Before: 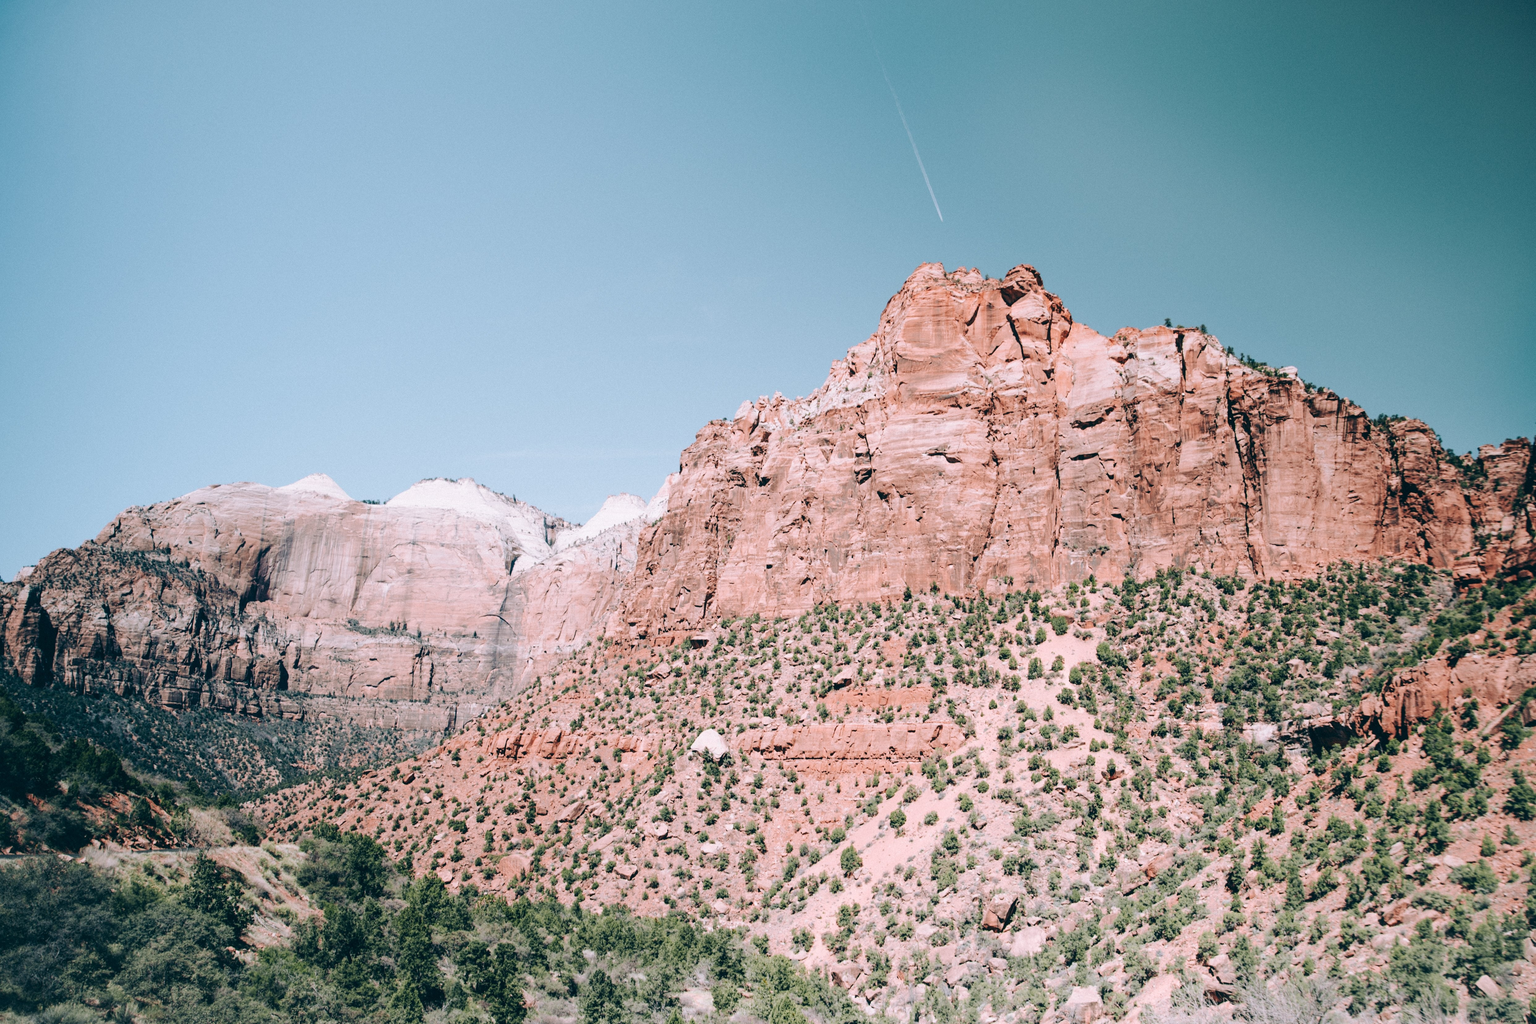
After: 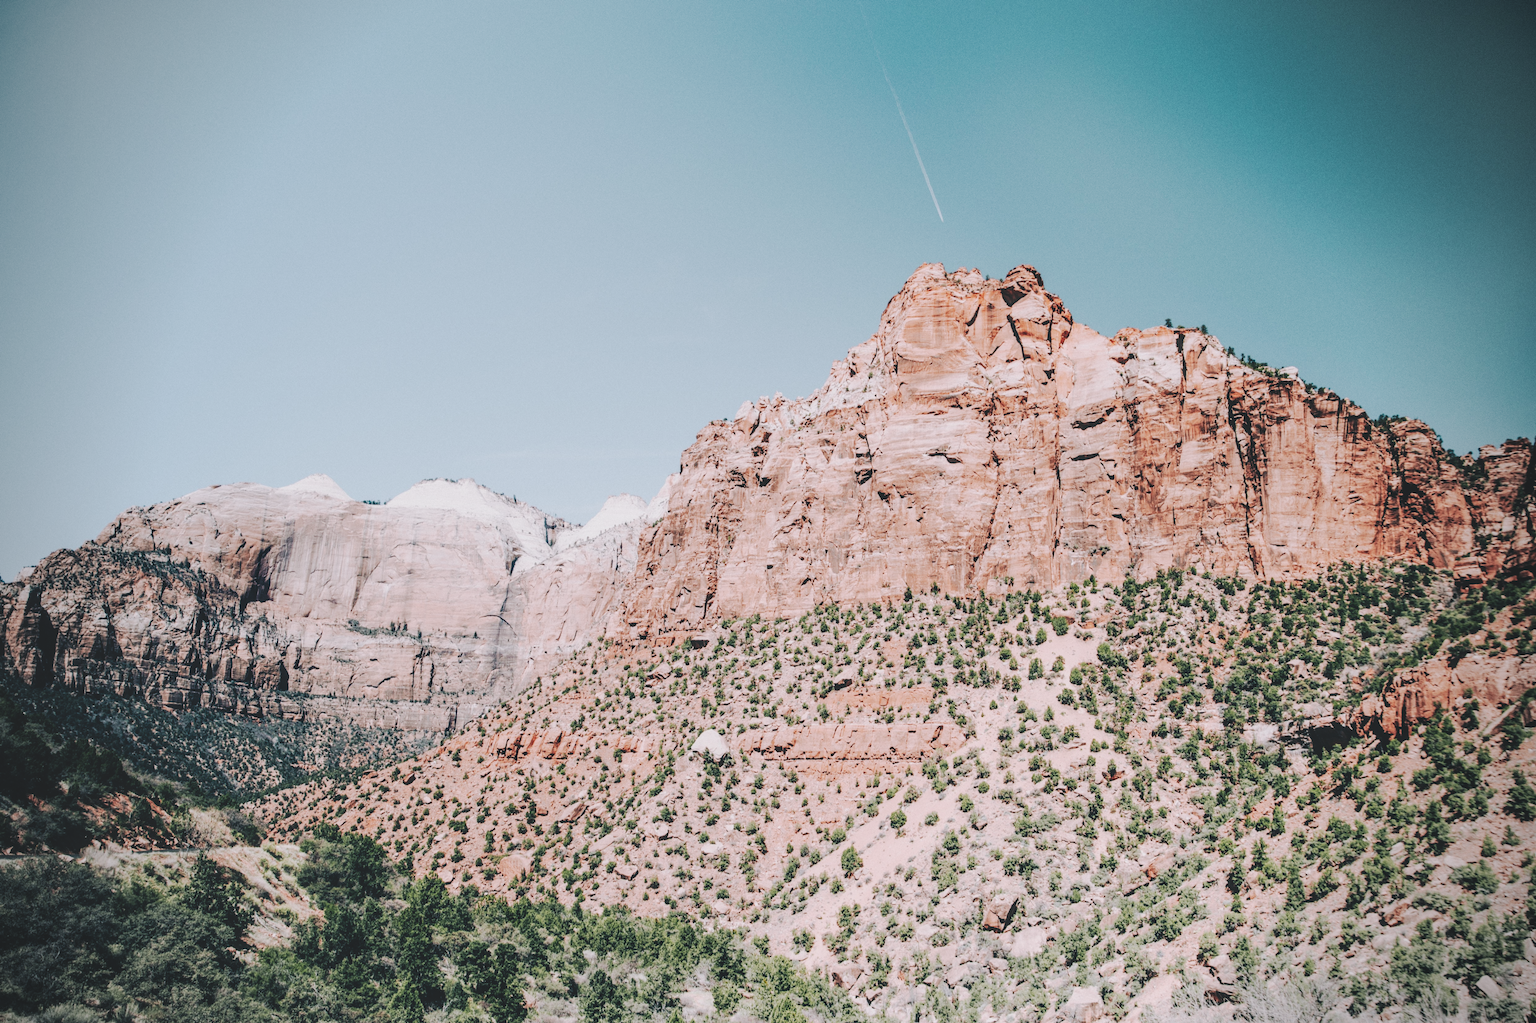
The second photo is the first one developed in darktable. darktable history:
local contrast: detail 130%
exposure: black level correction -0.038, exposure -0.494 EV, compensate highlight preservation false
tone curve: curves: ch0 [(0, 0) (0.003, 0.062) (0.011, 0.07) (0.025, 0.083) (0.044, 0.094) (0.069, 0.105) (0.1, 0.117) (0.136, 0.136) (0.177, 0.164) (0.224, 0.201) (0.277, 0.256) (0.335, 0.335) (0.399, 0.424) (0.468, 0.529) (0.543, 0.641) (0.623, 0.725) (0.709, 0.787) (0.801, 0.849) (0.898, 0.917) (1, 1)], preserve colors none
vignetting: unbound false
